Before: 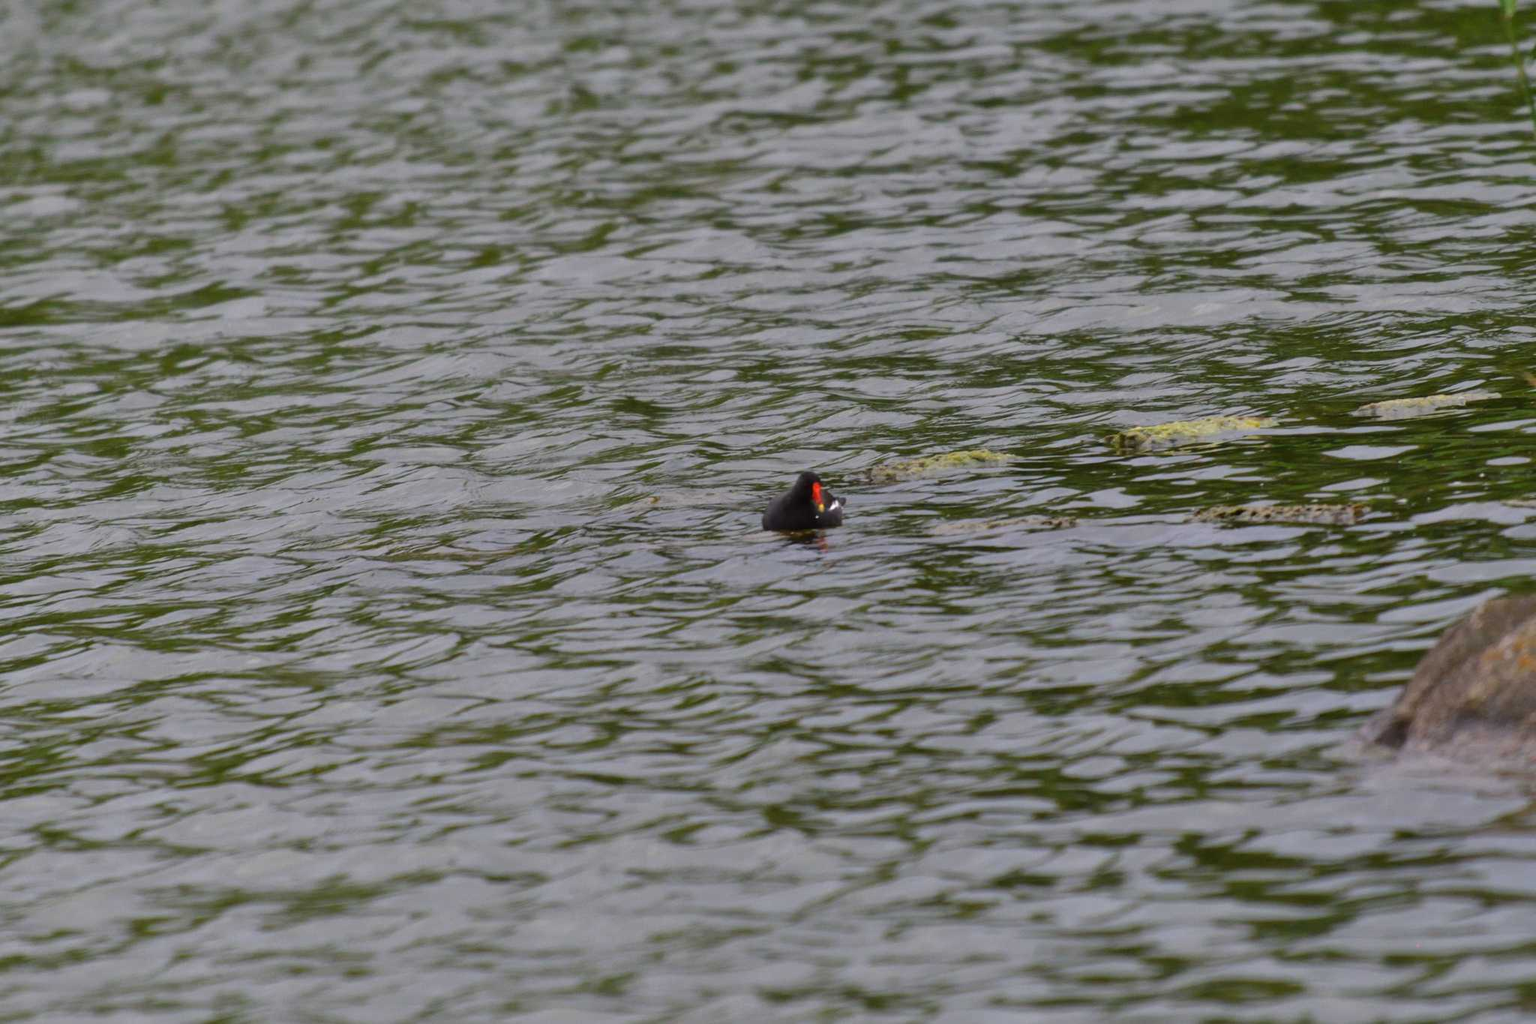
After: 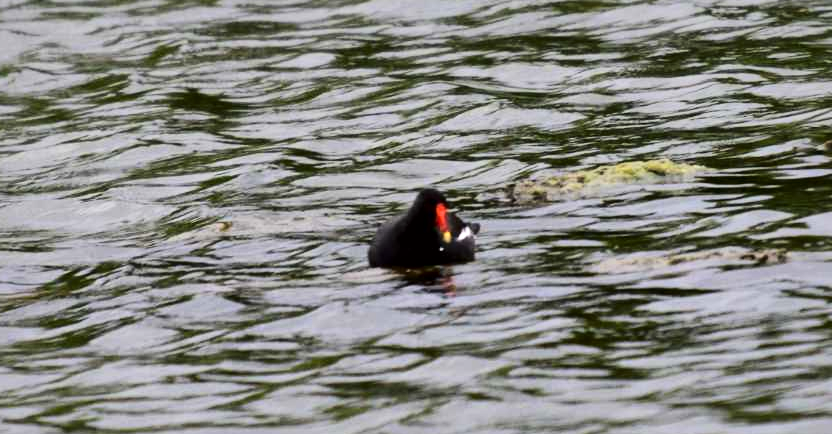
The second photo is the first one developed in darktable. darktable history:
crop: left 31.654%, top 32.276%, right 27.699%, bottom 35.914%
base curve: curves: ch0 [(0, 0) (0.036, 0.025) (0.121, 0.166) (0.206, 0.329) (0.605, 0.79) (1, 1)]
local contrast: mode bilateral grid, contrast 26, coarseness 60, detail 152%, midtone range 0.2
